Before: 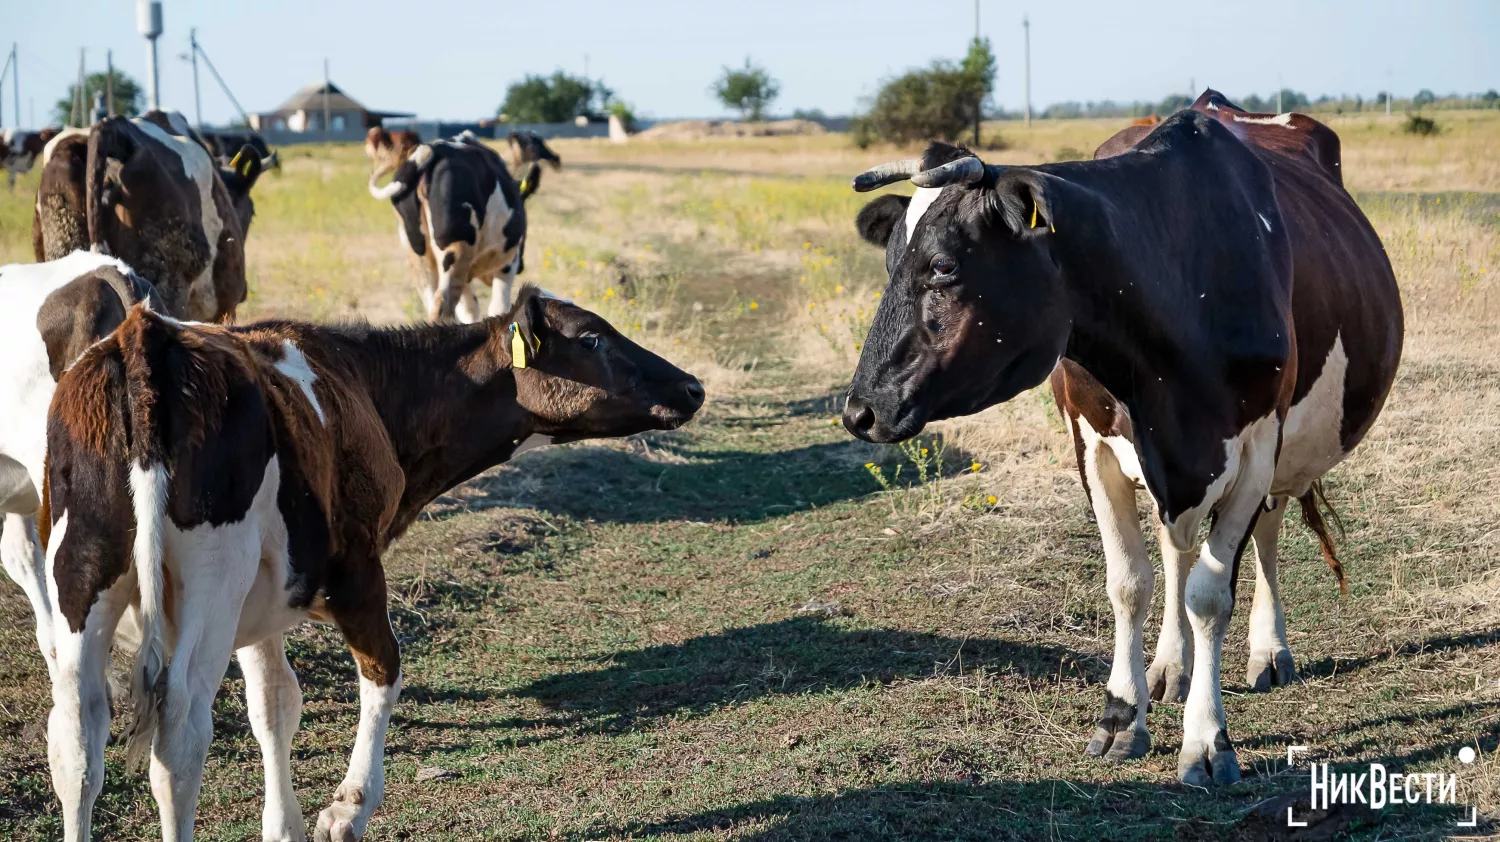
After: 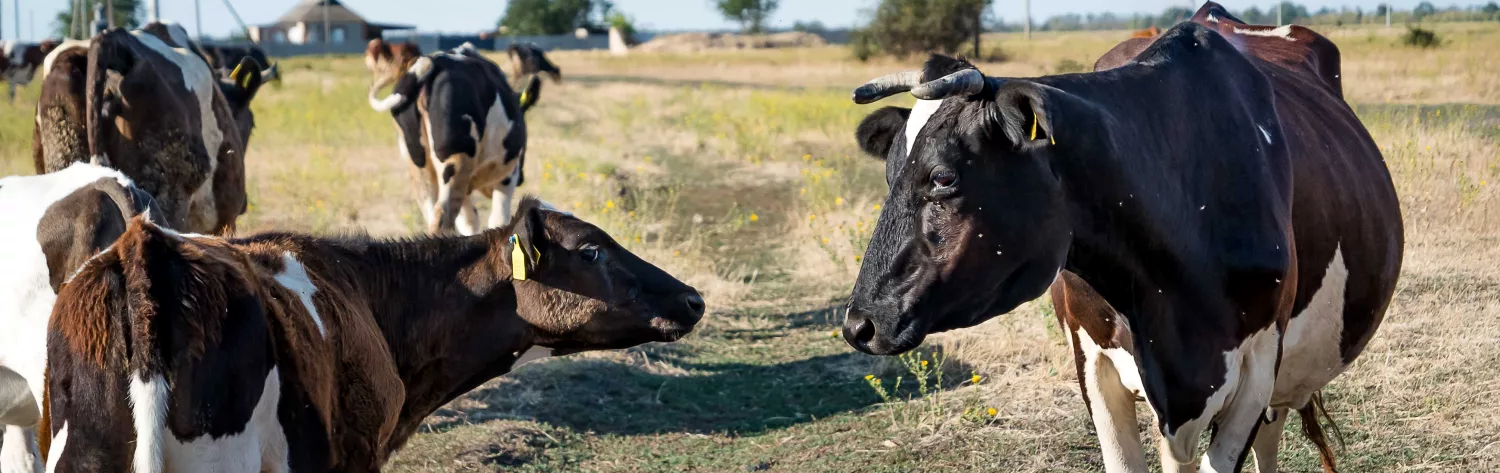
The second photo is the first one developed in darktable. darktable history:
local contrast: mode bilateral grid, contrast 20, coarseness 51, detail 119%, midtone range 0.2
crop and rotate: top 10.542%, bottom 33.176%
